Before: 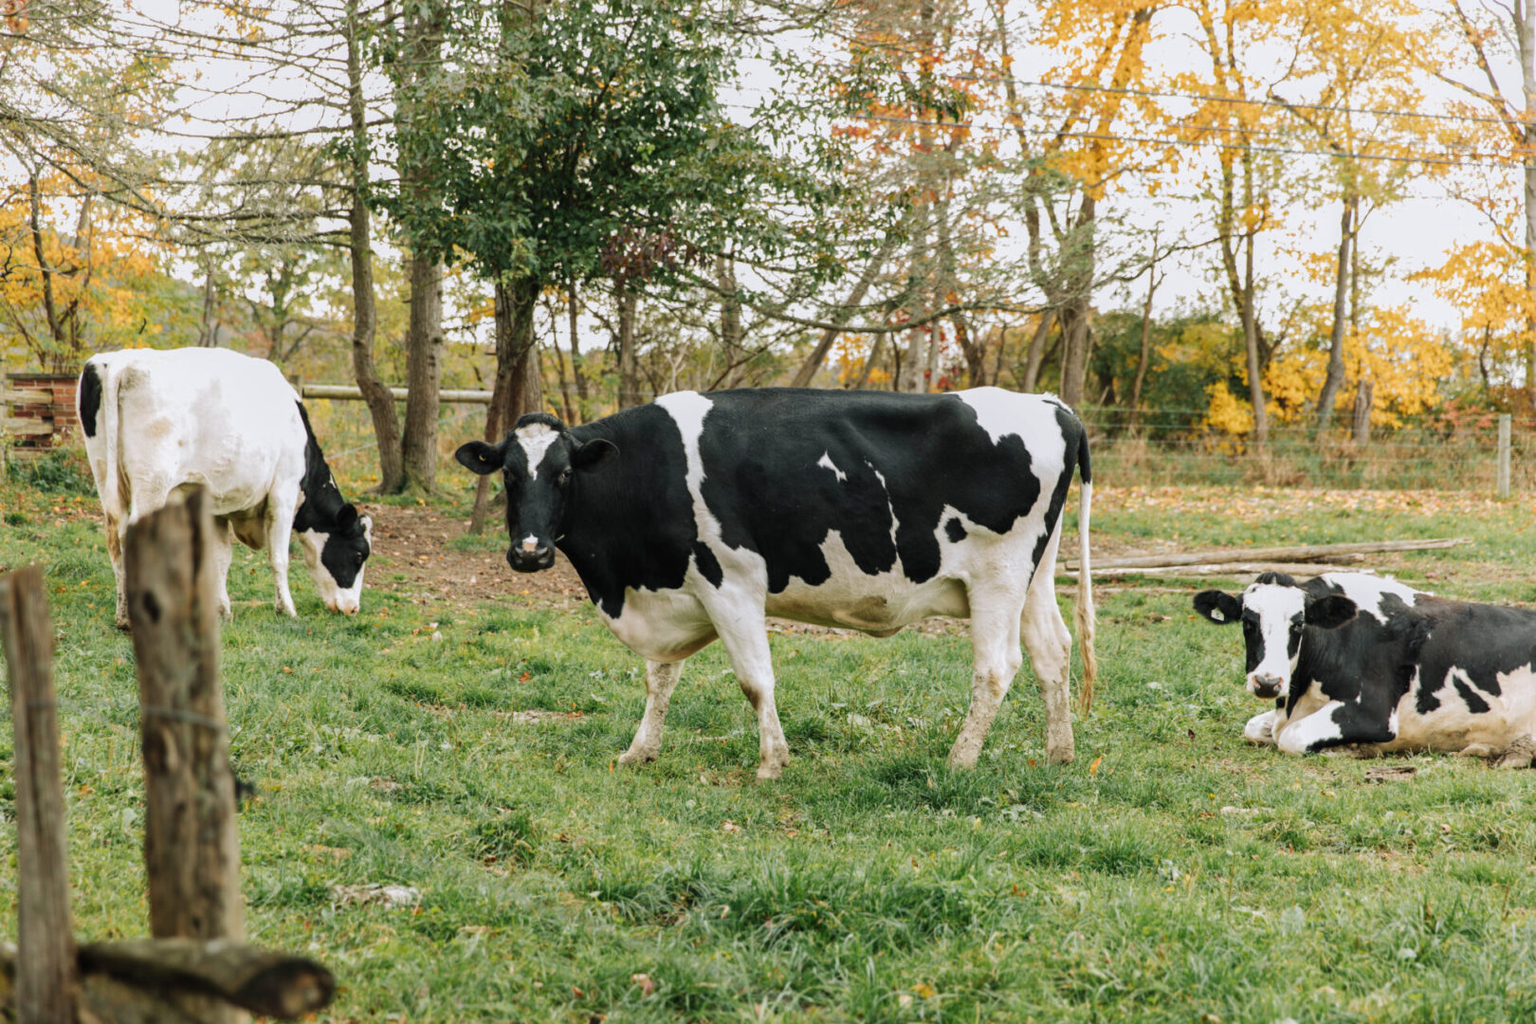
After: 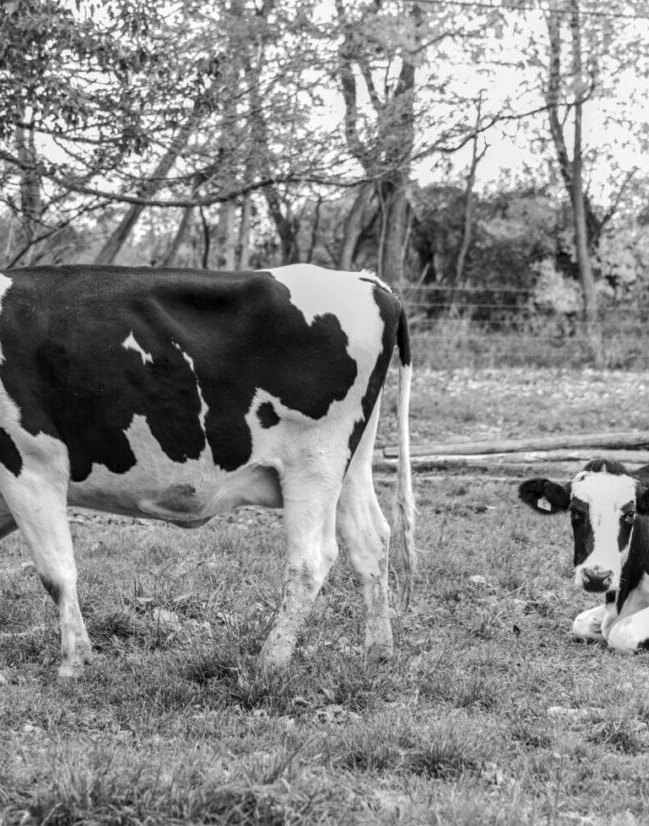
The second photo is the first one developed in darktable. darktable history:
local contrast: detail 130%
crop: left 45.721%, top 13.393%, right 14.118%, bottom 10.01%
monochrome: on, module defaults
tone equalizer: on, module defaults
